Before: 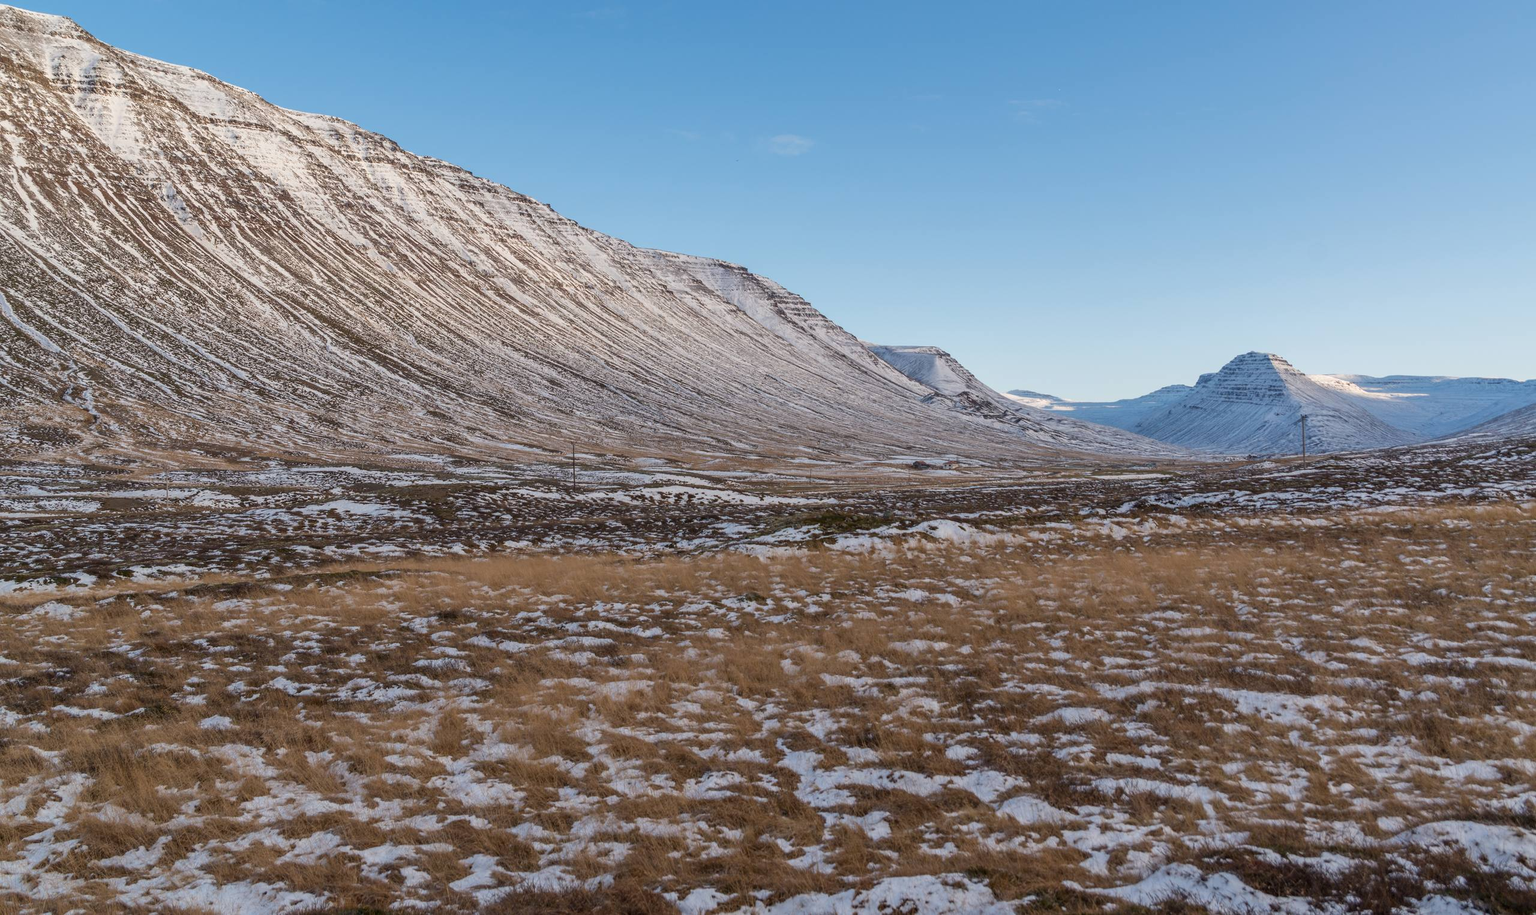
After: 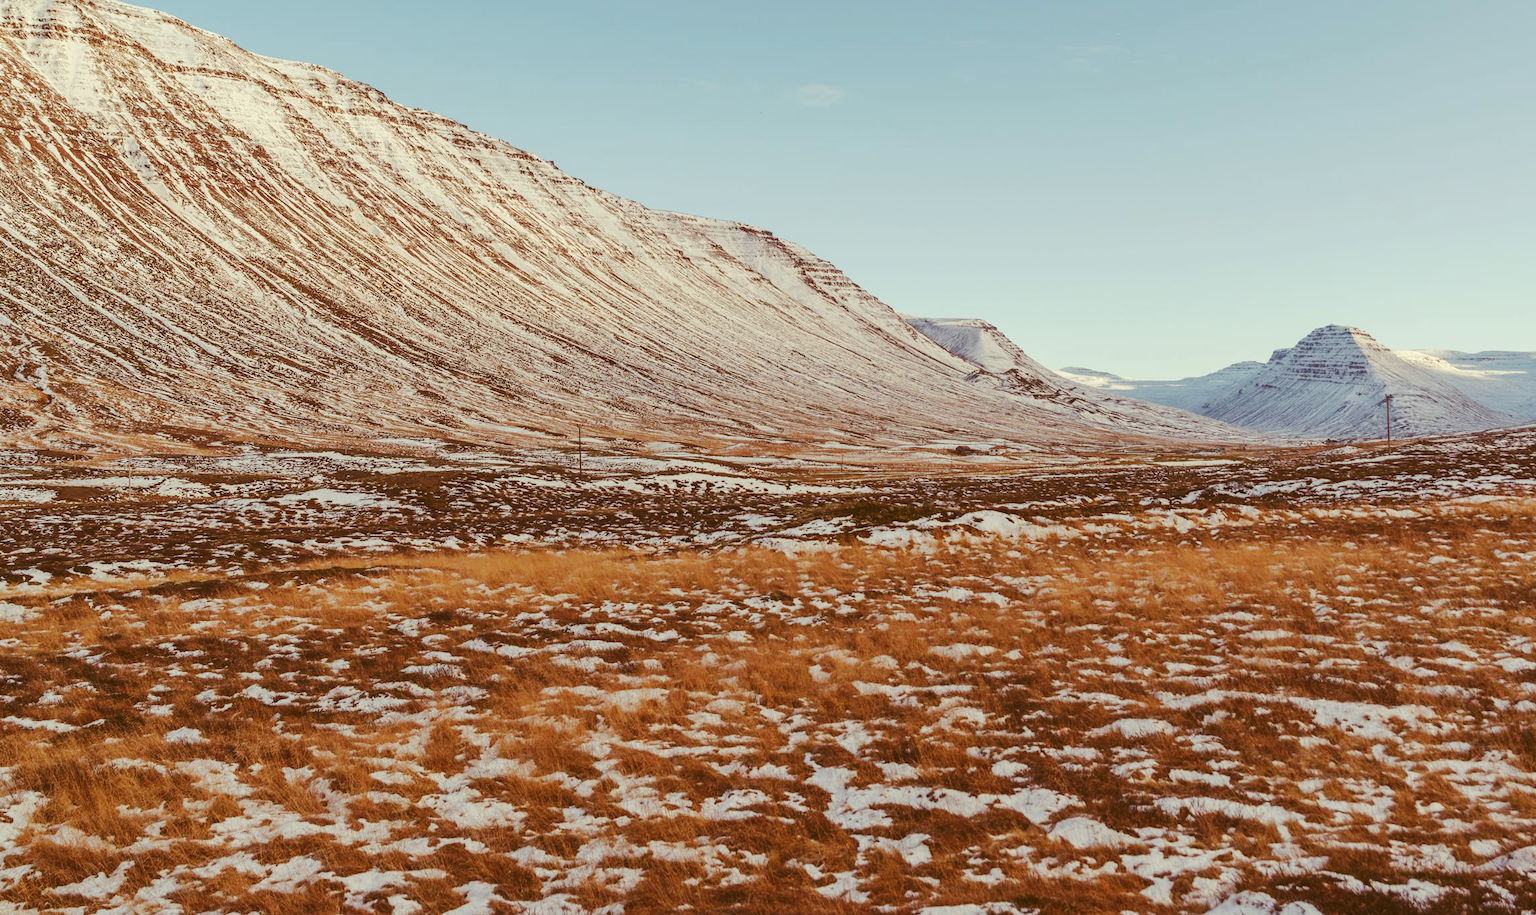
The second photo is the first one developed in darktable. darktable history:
crop: left 3.305%, top 6.436%, right 6.389%, bottom 3.258%
tone curve: curves: ch0 [(0, 0) (0.003, 0.108) (0.011, 0.112) (0.025, 0.117) (0.044, 0.126) (0.069, 0.133) (0.1, 0.146) (0.136, 0.158) (0.177, 0.178) (0.224, 0.212) (0.277, 0.256) (0.335, 0.331) (0.399, 0.423) (0.468, 0.538) (0.543, 0.641) (0.623, 0.721) (0.709, 0.792) (0.801, 0.845) (0.898, 0.917) (1, 1)], preserve colors none
color correction: highlights a* -5.3, highlights b* 9.8, shadows a* 9.8, shadows b* 24.26
color balance rgb: shadows lift › chroma 9.92%, shadows lift › hue 45.12°, power › luminance 3.26%, power › hue 231.93°, global offset › luminance 0.4%, global offset › chroma 0.21%, global offset › hue 255.02°
